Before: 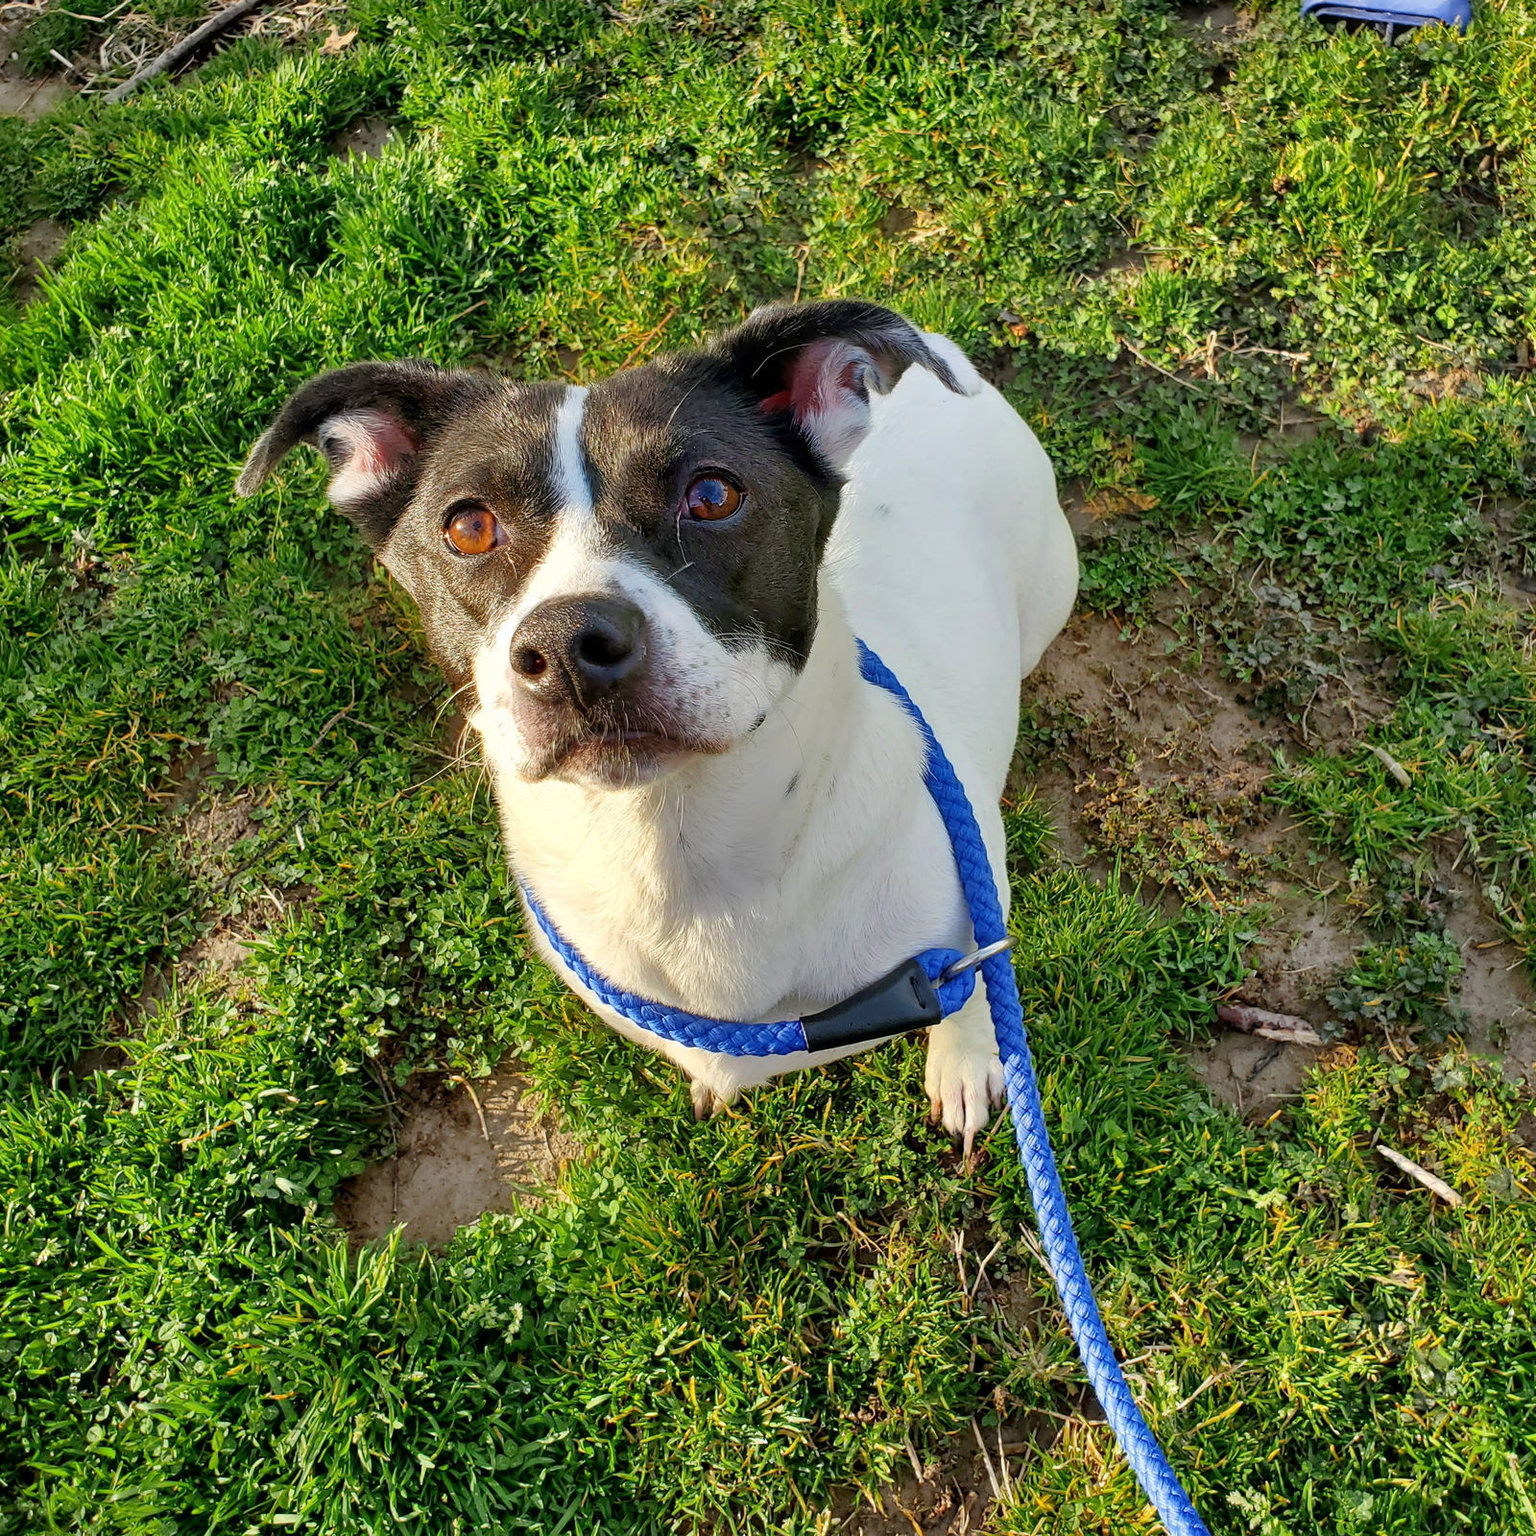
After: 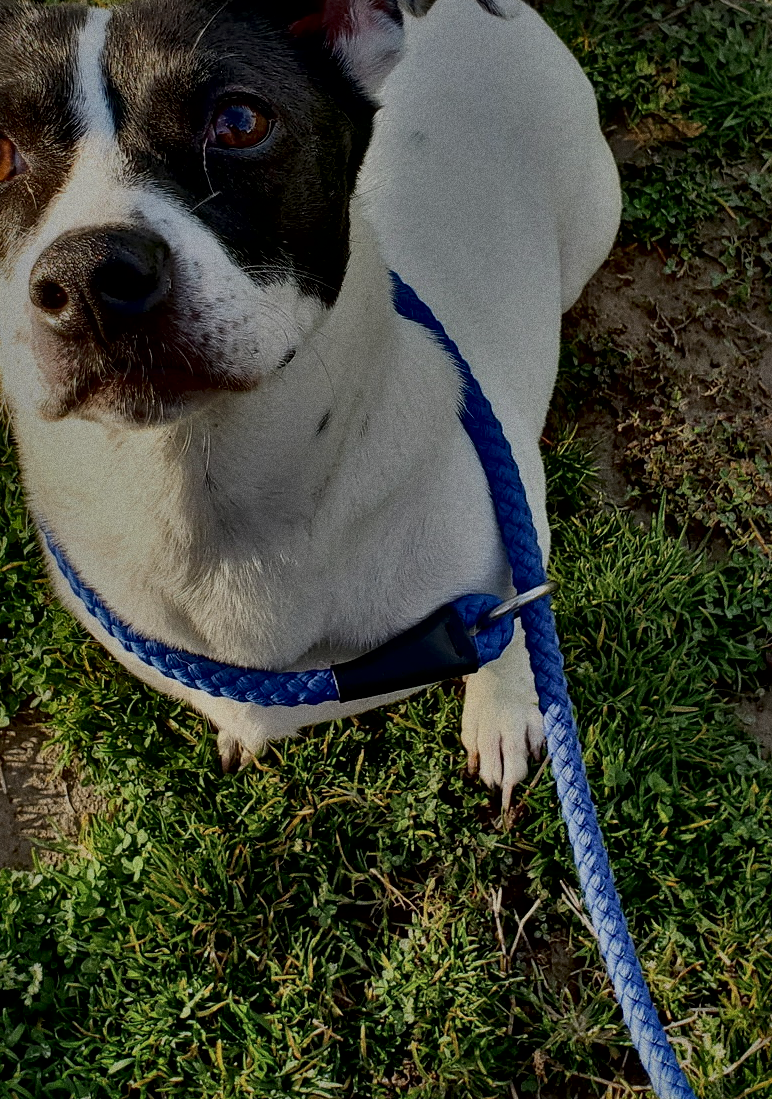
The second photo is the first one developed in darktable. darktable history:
local contrast: mode bilateral grid, contrast 44, coarseness 69, detail 214%, midtone range 0.2
grain: coarseness 11.82 ISO, strength 36.67%, mid-tones bias 74.17%
tone equalizer: -8 EV -2 EV, -7 EV -2 EV, -6 EV -2 EV, -5 EV -2 EV, -4 EV -2 EV, -3 EV -2 EV, -2 EV -2 EV, -1 EV -1.63 EV, +0 EV -2 EV
crop: left 31.379%, top 24.658%, right 20.326%, bottom 6.628%
